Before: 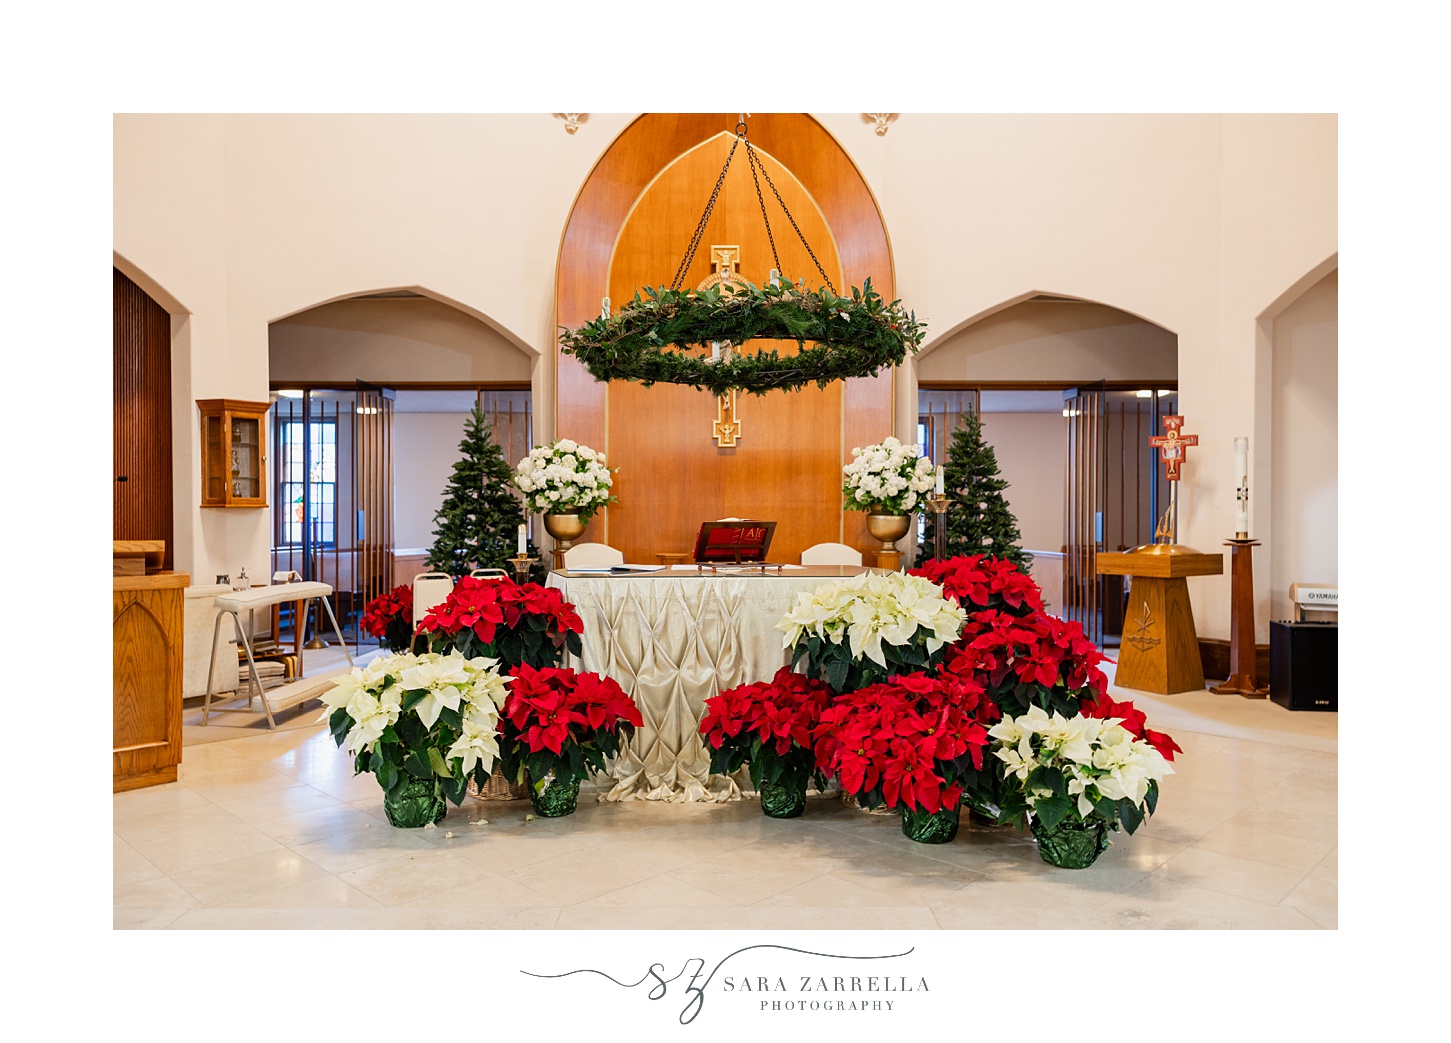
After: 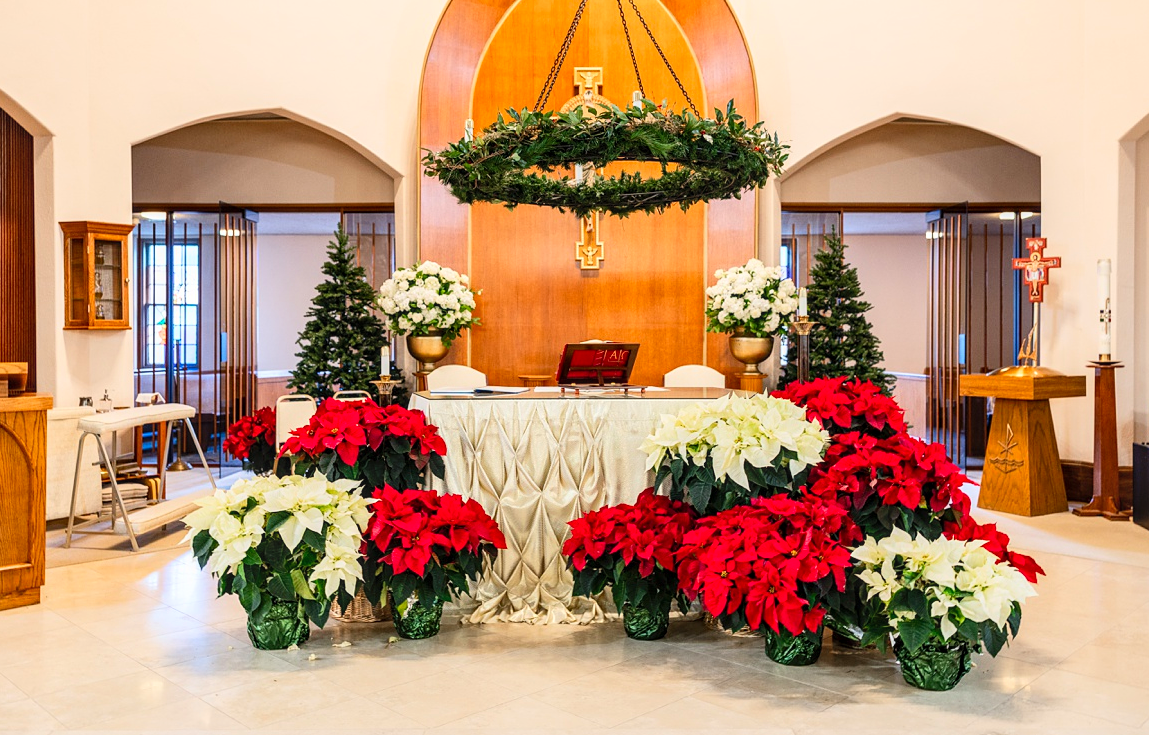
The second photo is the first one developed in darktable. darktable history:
crop: left 9.46%, top 17.125%, right 11.287%, bottom 12.34%
local contrast: on, module defaults
contrast brightness saturation: contrast 0.203, brightness 0.164, saturation 0.219
